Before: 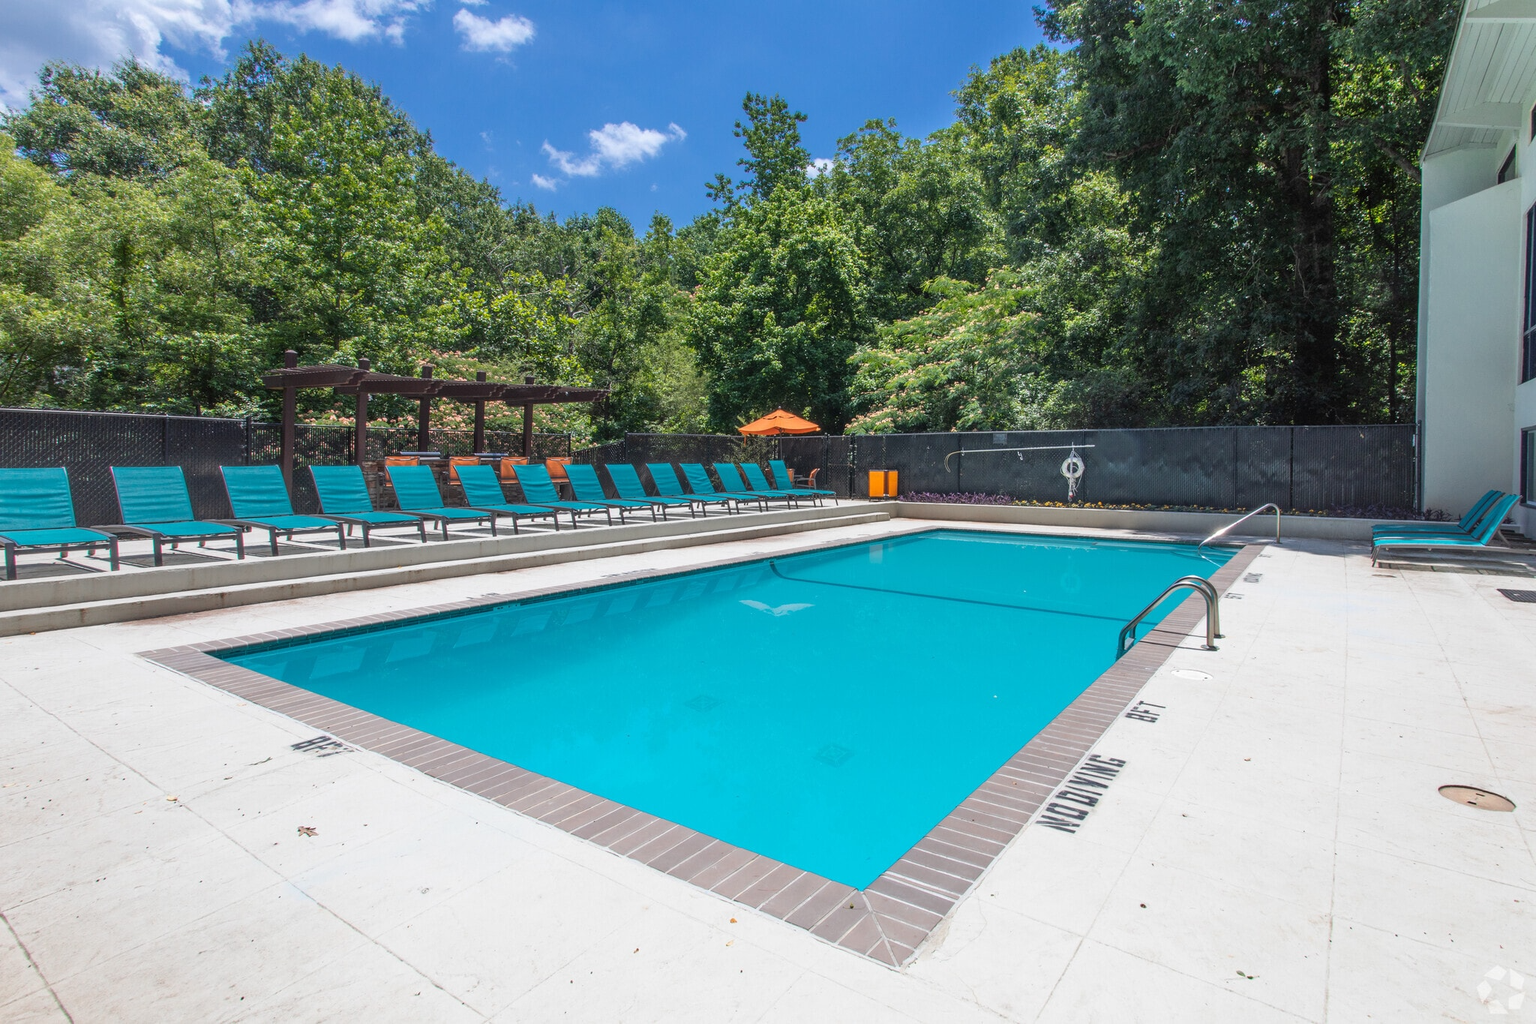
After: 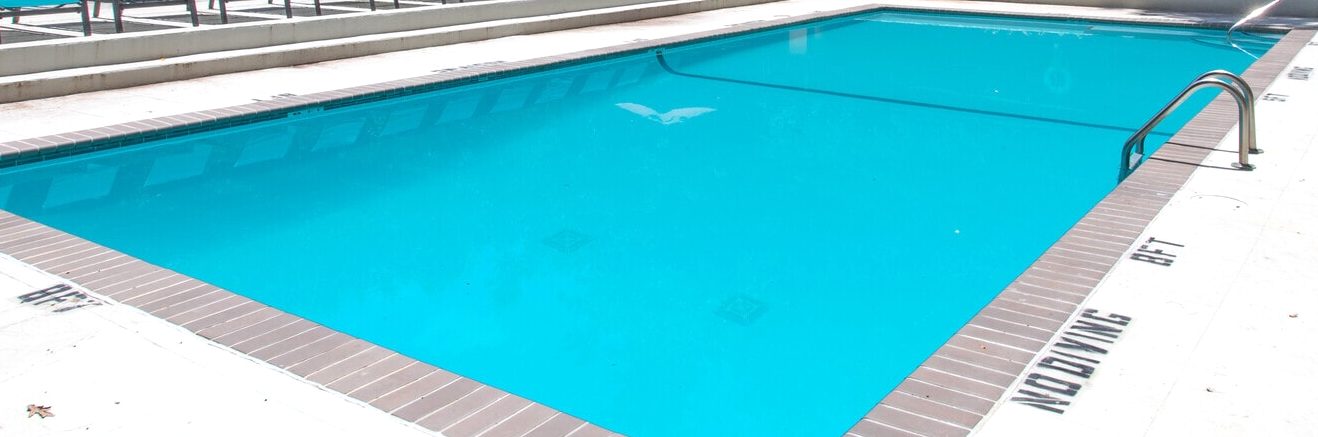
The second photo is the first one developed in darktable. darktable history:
crop: left 18.091%, top 51.13%, right 17.525%, bottom 16.85%
exposure: exposure 0.3 EV, compensate highlight preservation false
